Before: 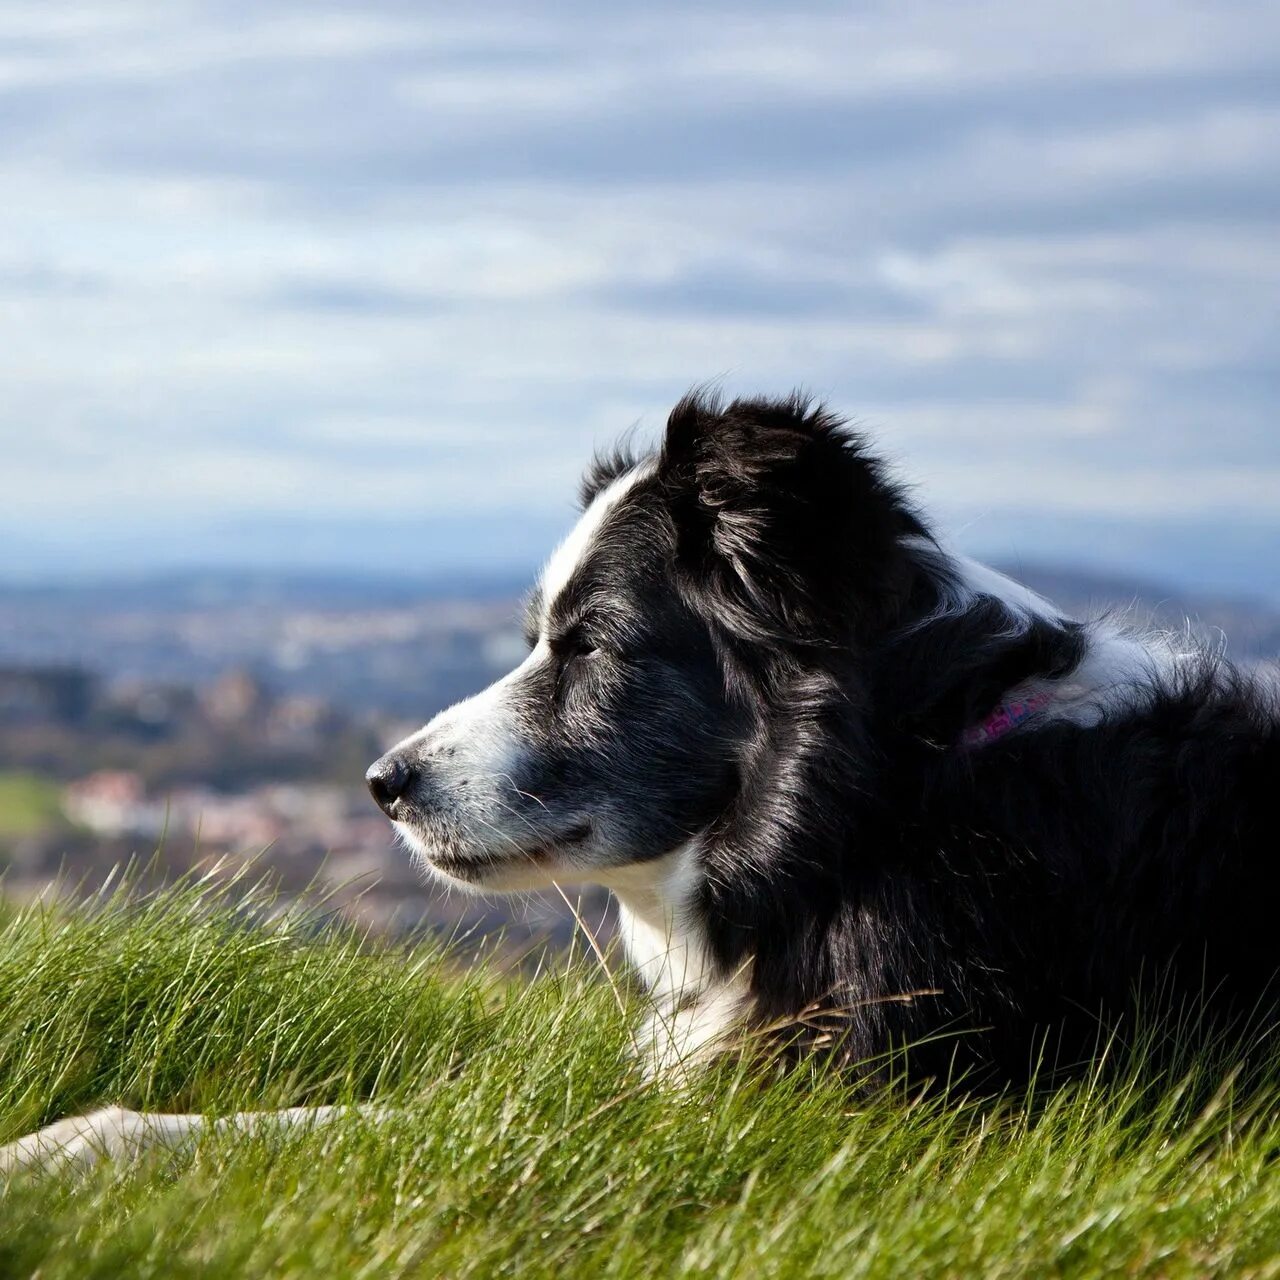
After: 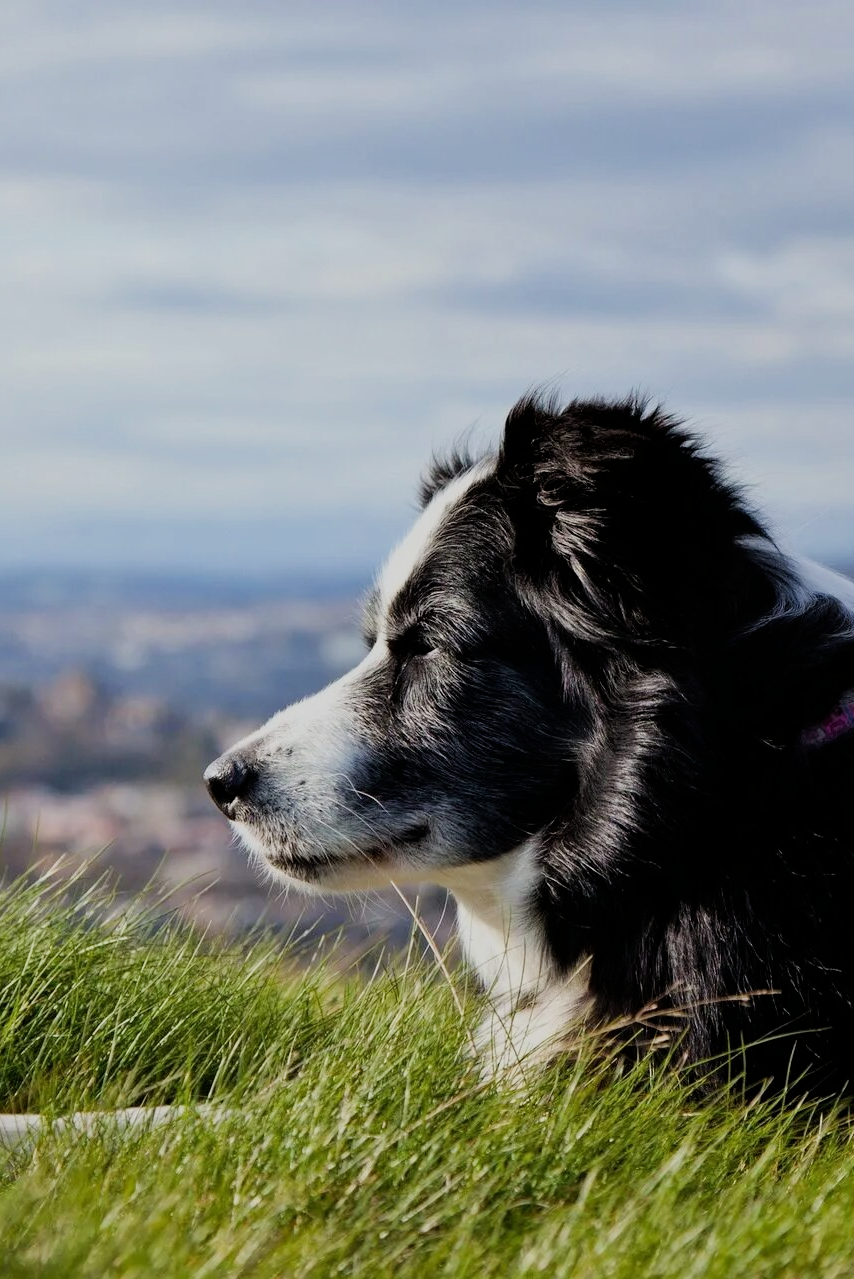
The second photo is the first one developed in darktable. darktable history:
crop and rotate: left 12.698%, right 20.559%
filmic rgb: black relative exposure -7.65 EV, white relative exposure 4.56 EV, hardness 3.61
